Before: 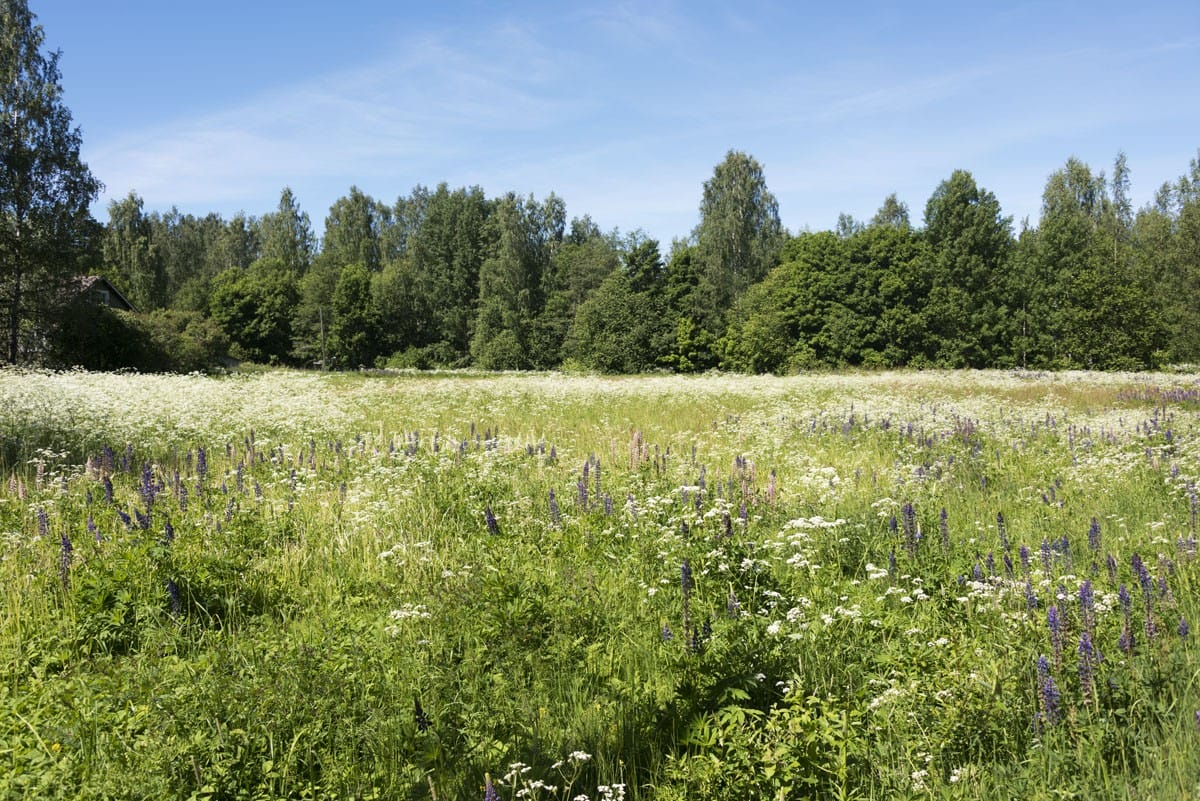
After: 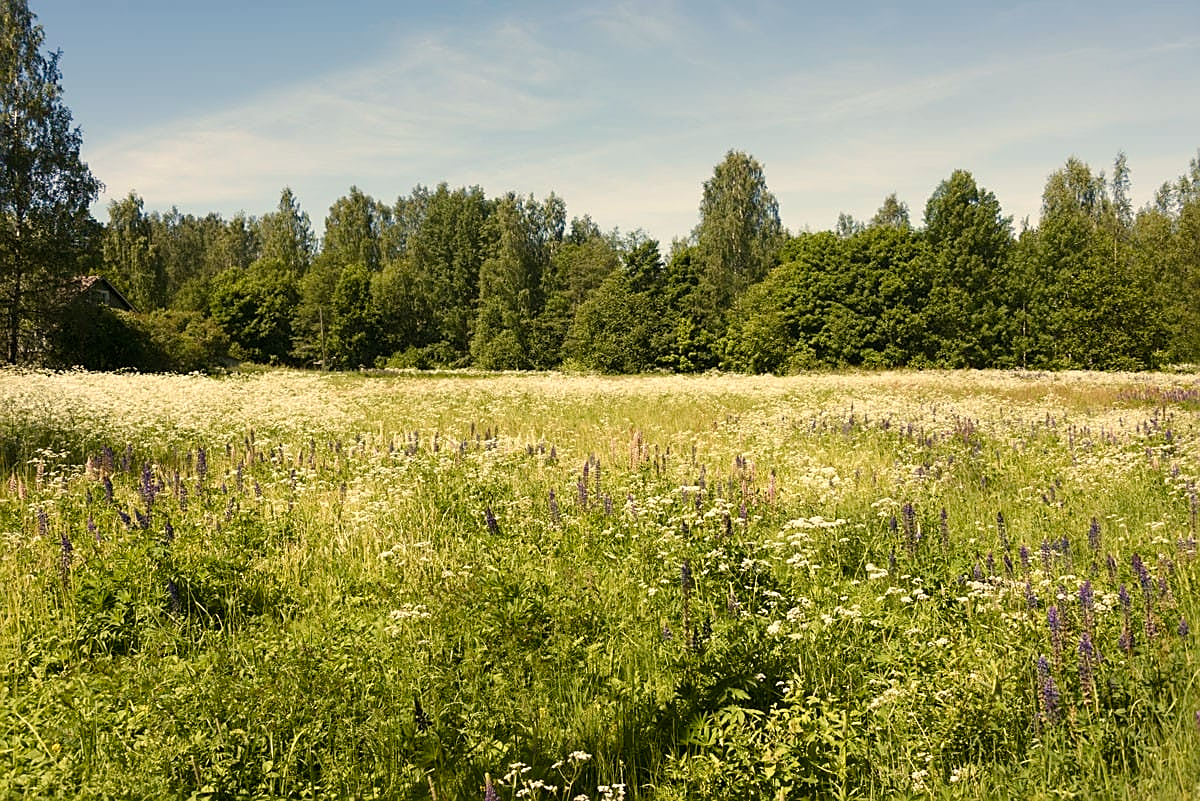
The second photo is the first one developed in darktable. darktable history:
white balance: red 1.123, blue 0.83
sharpen: on, module defaults
color balance rgb: perceptual saturation grading › global saturation 20%, perceptual saturation grading › highlights -25%, perceptual saturation grading › shadows 25%
